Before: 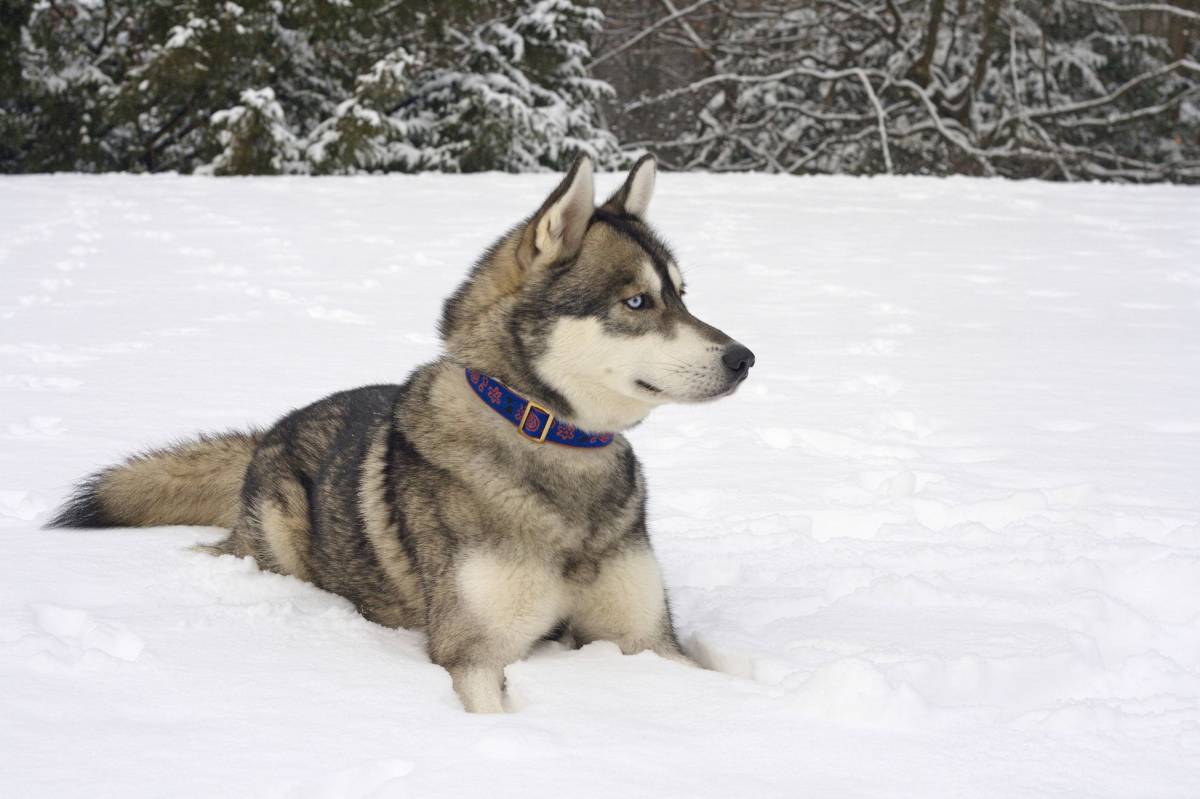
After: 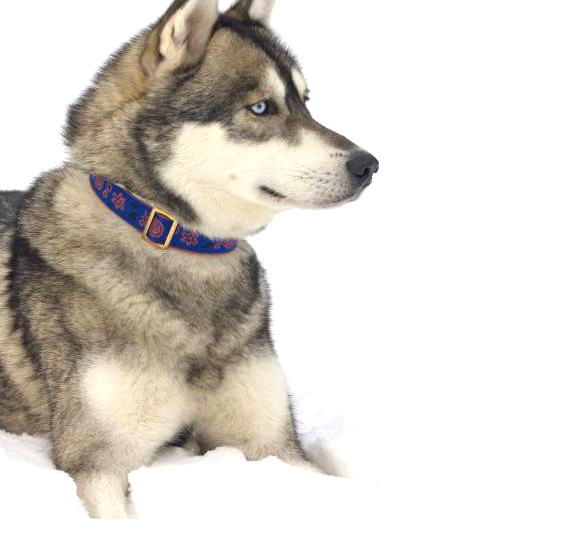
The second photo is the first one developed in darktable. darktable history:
crop: left 31.406%, top 24.381%, right 20.395%, bottom 6.533%
exposure: black level correction 0, exposure 0.5 EV, compensate exposure bias true, compensate highlight preservation false
